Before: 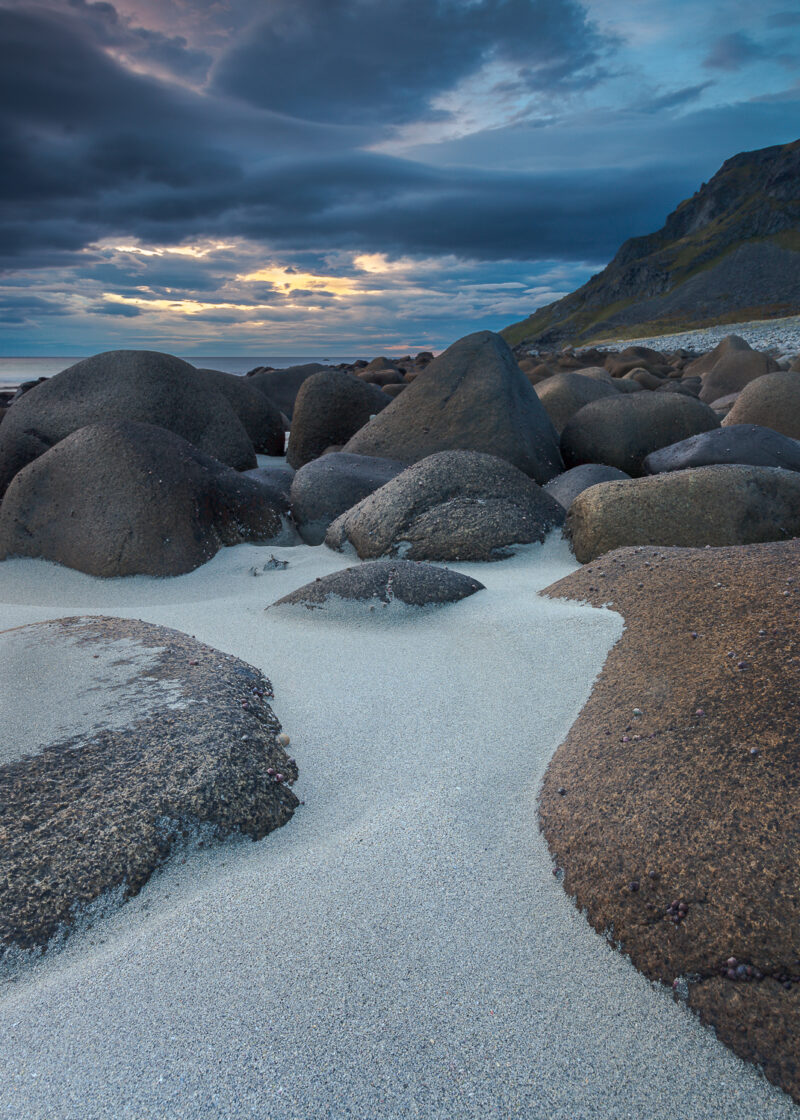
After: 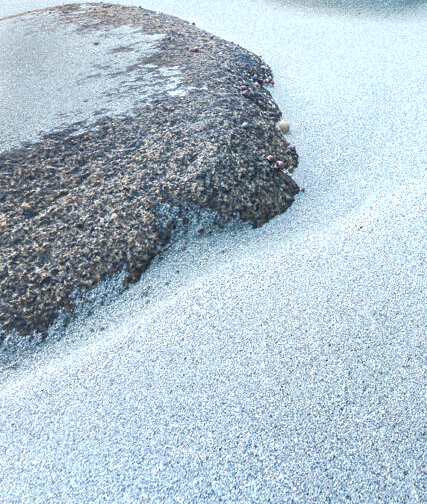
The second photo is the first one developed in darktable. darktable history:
crop and rotate: top 54.778%, right 46.61%, bottom 0.159%
contrast equalizer: octaves 7, y [[0.5, 0.502, 0.506, 0.511, 0.52, 0.537], [0.5 ×6], [0.505, 0.509, 0.518, 0.534, 0.553, 0.561], [0 ×6], [0 ×6]]
exposure: exposure 0.999 EV, compensate highlight preservation false
